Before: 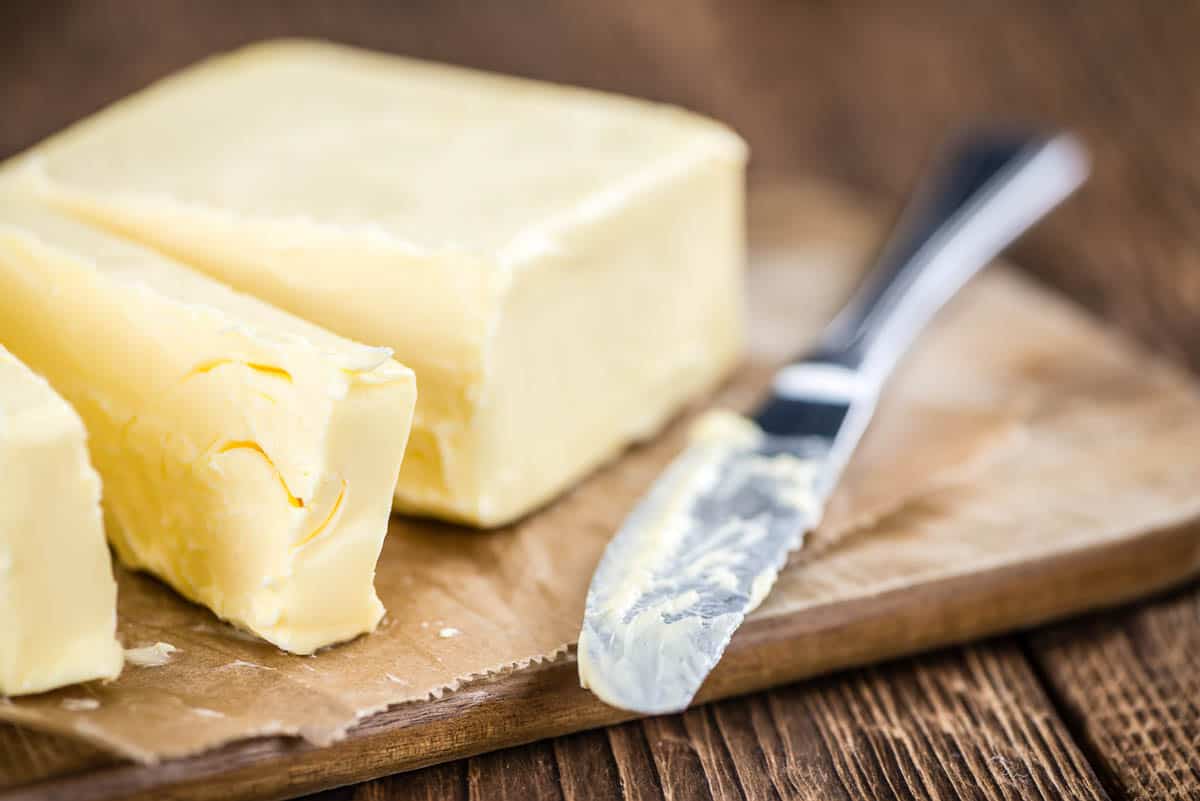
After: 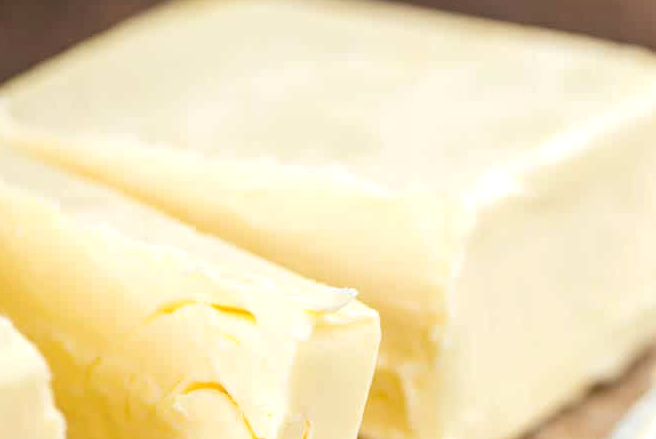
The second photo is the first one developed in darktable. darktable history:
crop and rotate: left 3.047%, top 7.509%, right 42.236%, bottom 37.598%
exposure: exposure 0.127 EV, compensate highlight preservation false
